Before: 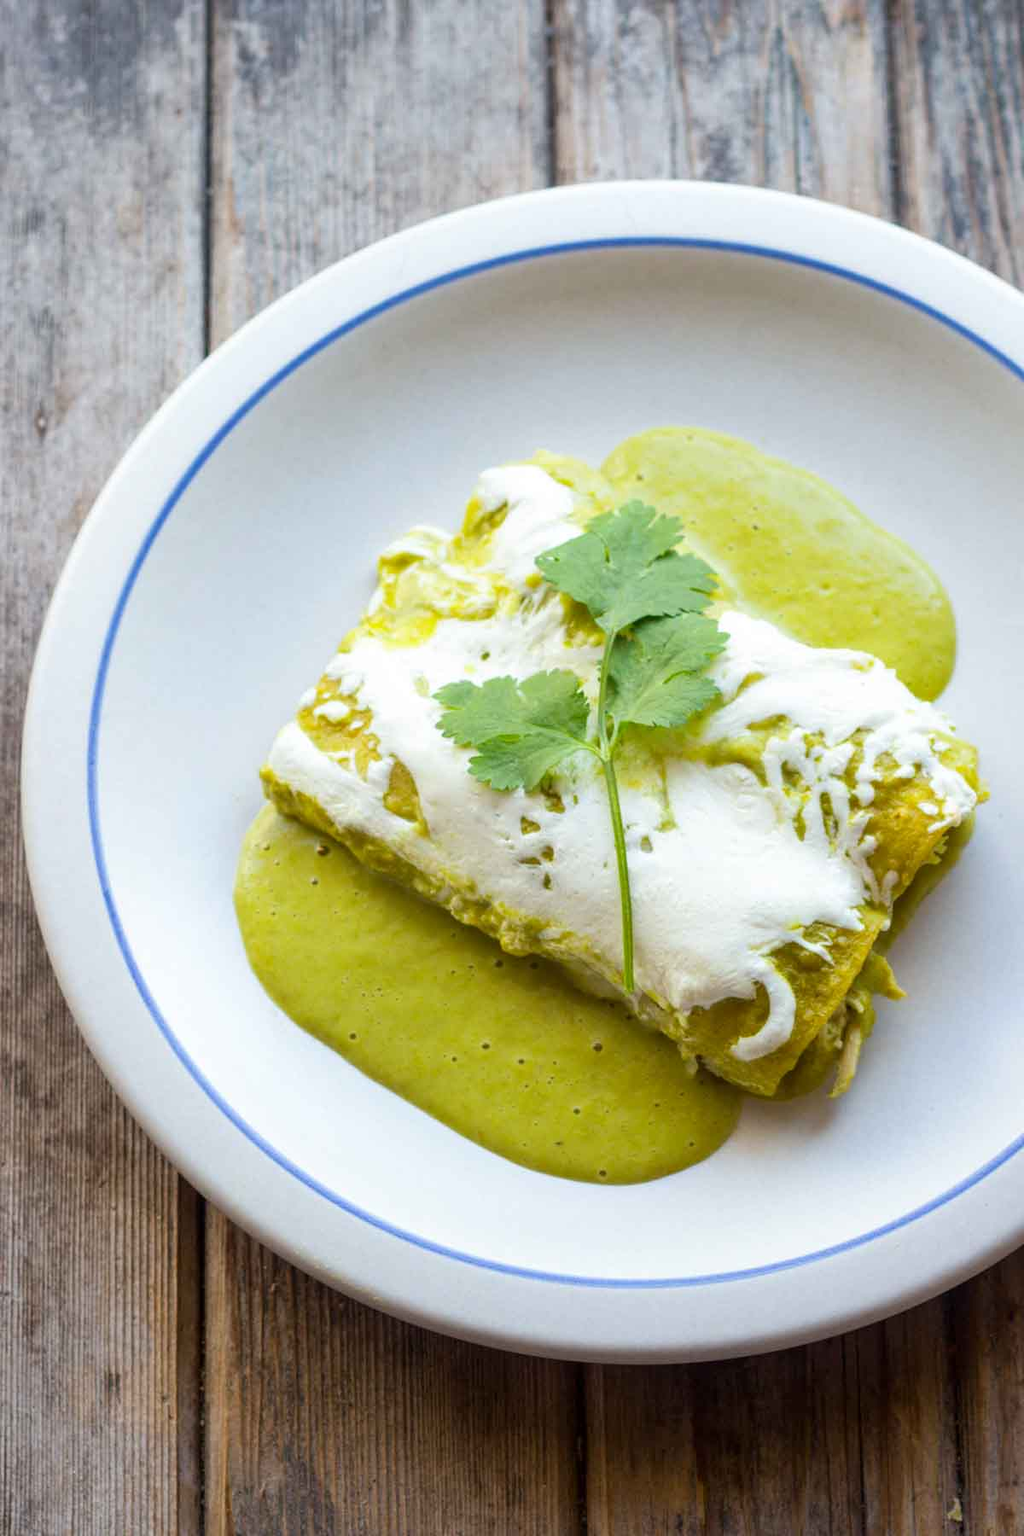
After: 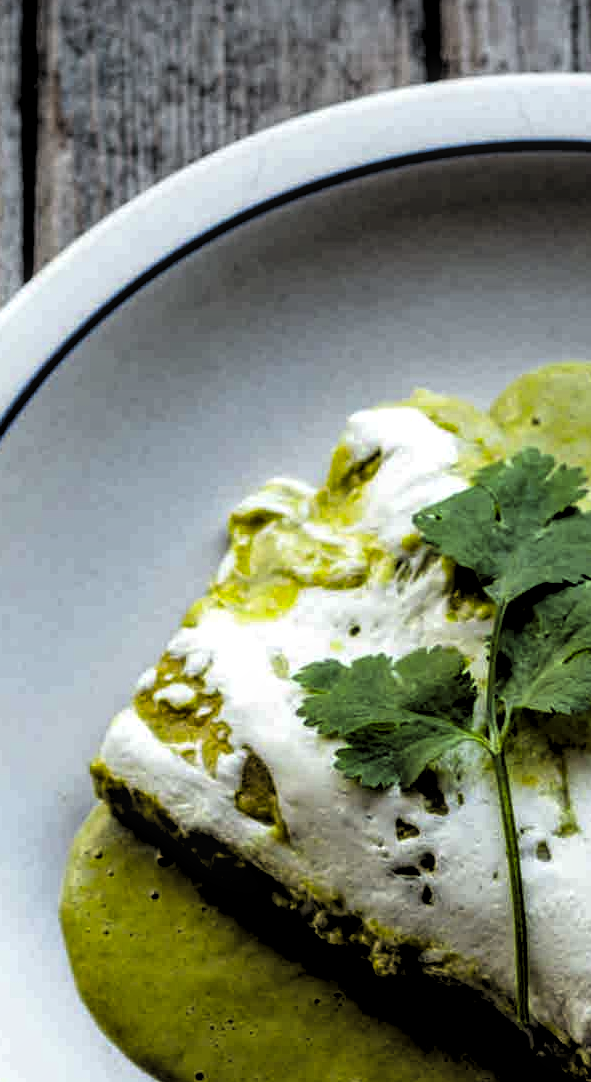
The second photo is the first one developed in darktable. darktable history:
levels: levels [0.514, 0.759, 1]
crop: left 17.835%, top 7.675%, right 32.881%, bottom 32.213%
local contrast: on, module defaults
color correction: saturation 1.32
